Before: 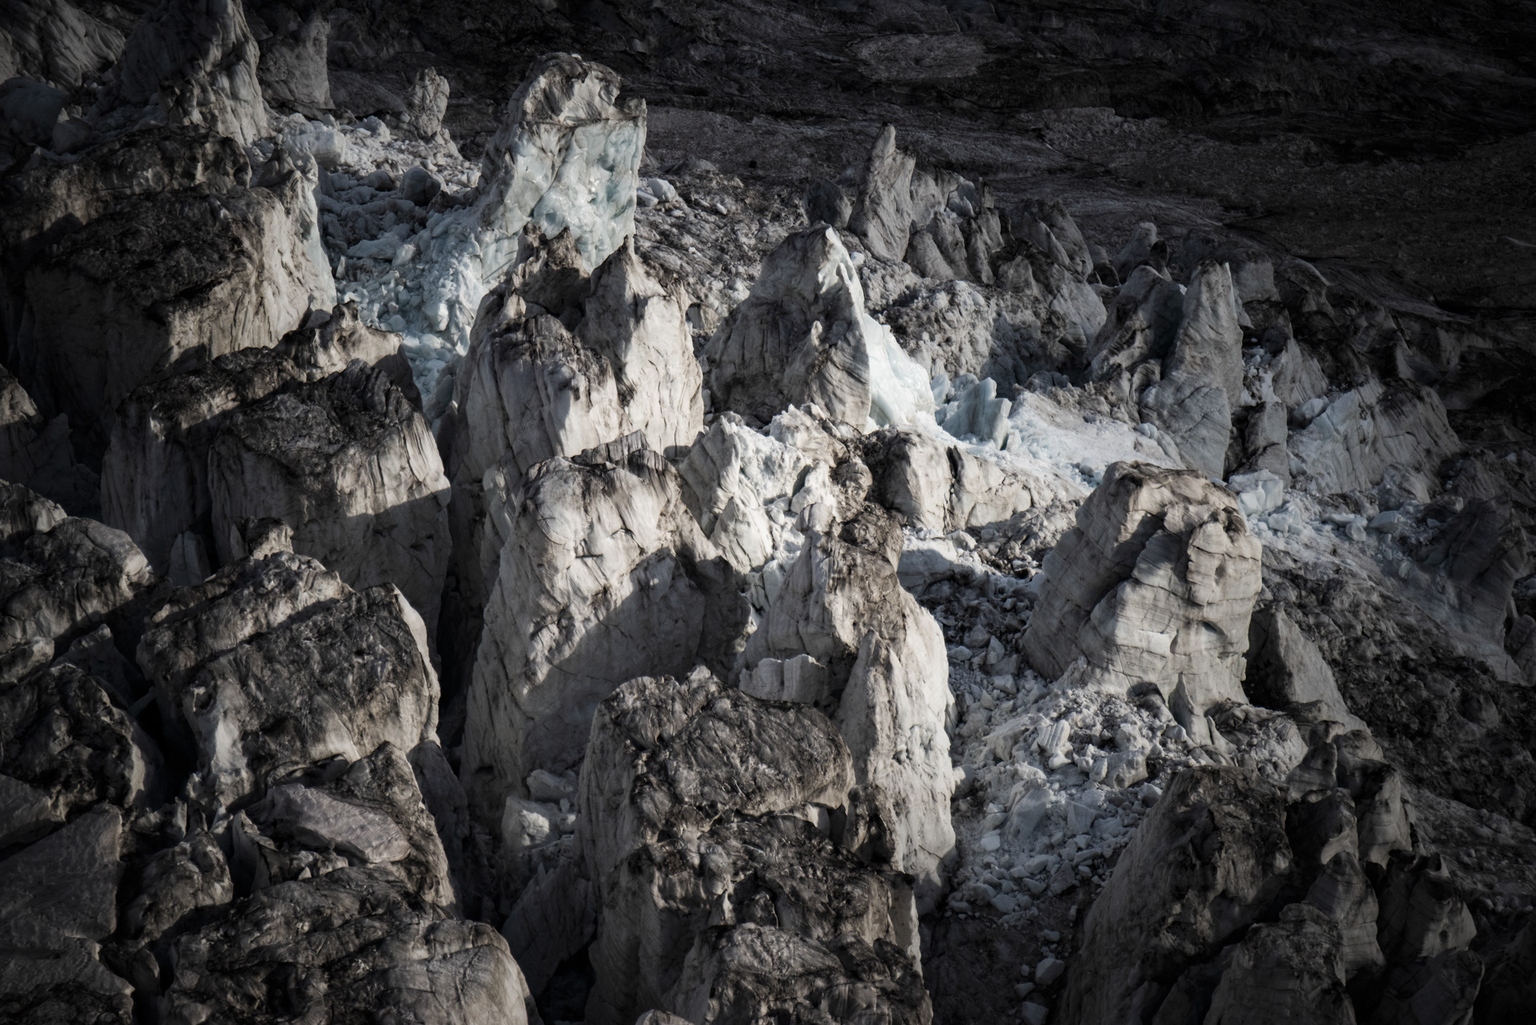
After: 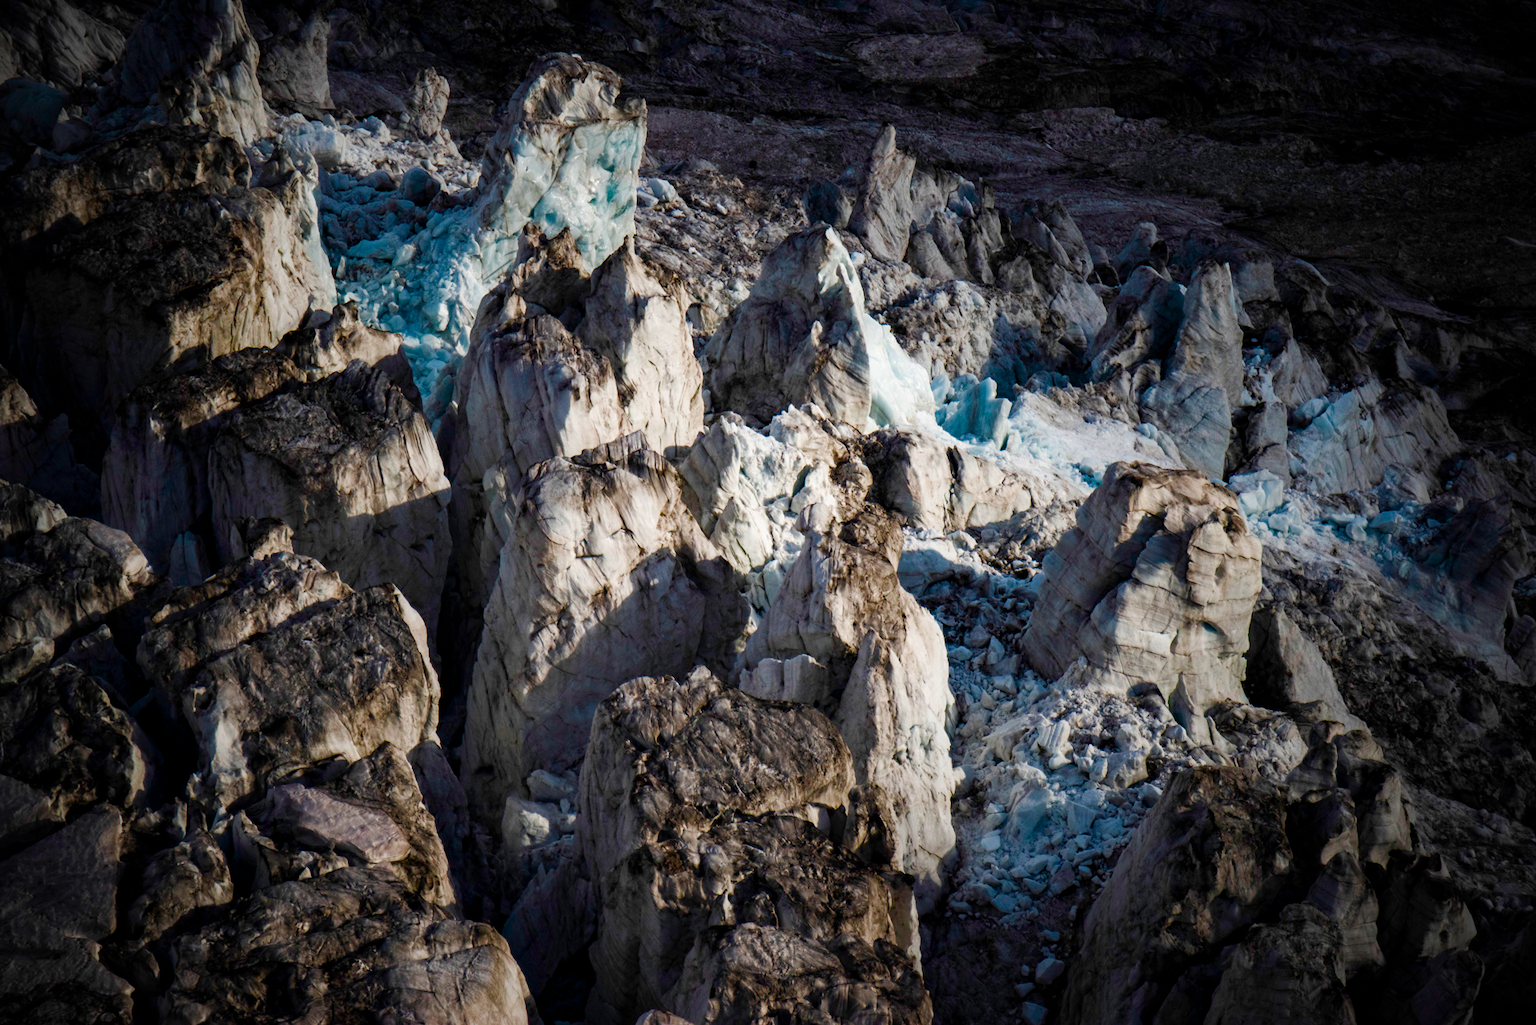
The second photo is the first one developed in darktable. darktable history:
tone equalizer: on, module defaults
contrast brightness saturation: contrast 0.08, saturation 0.2
vignetting: unbound false
color zones: curves: ch2 [(0, 0.5) (0.143, 0.517) (0.286, 0.571) (0.429, 0.522) (0.571, 0.5) (0.714, 0.5) (0.857, 0.5) (1, 0.5)]
color balance rgb: perceptual saturation grading › global saturation 24.74%, perceptual saturation grading › highlights -51.22%, perceptual saturation grading › mid-tones 19.16%, perceptual saturation grading › shadows 60.98%, global vibrance 50%
